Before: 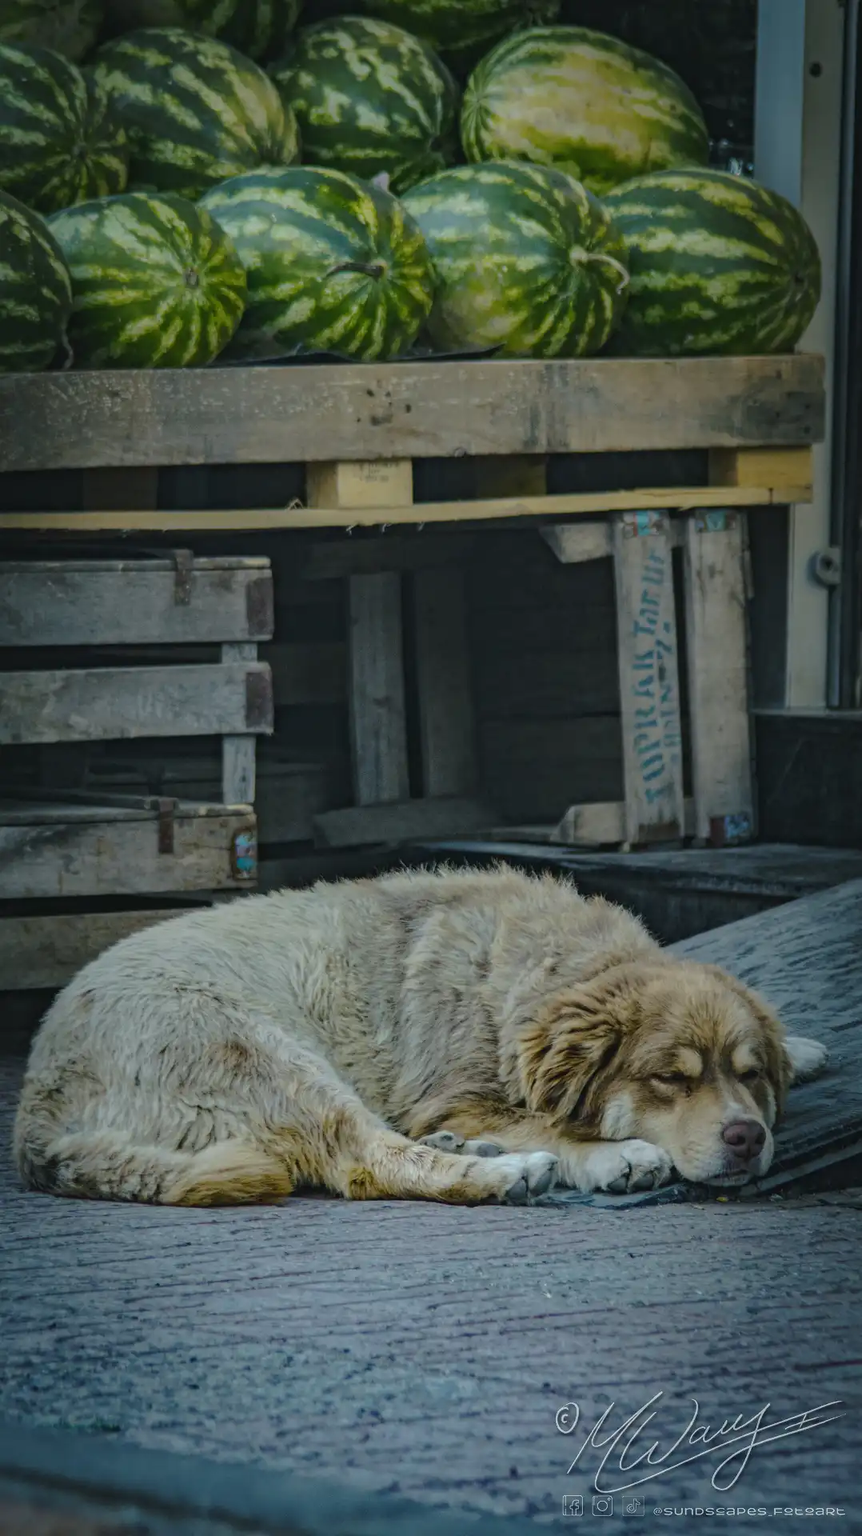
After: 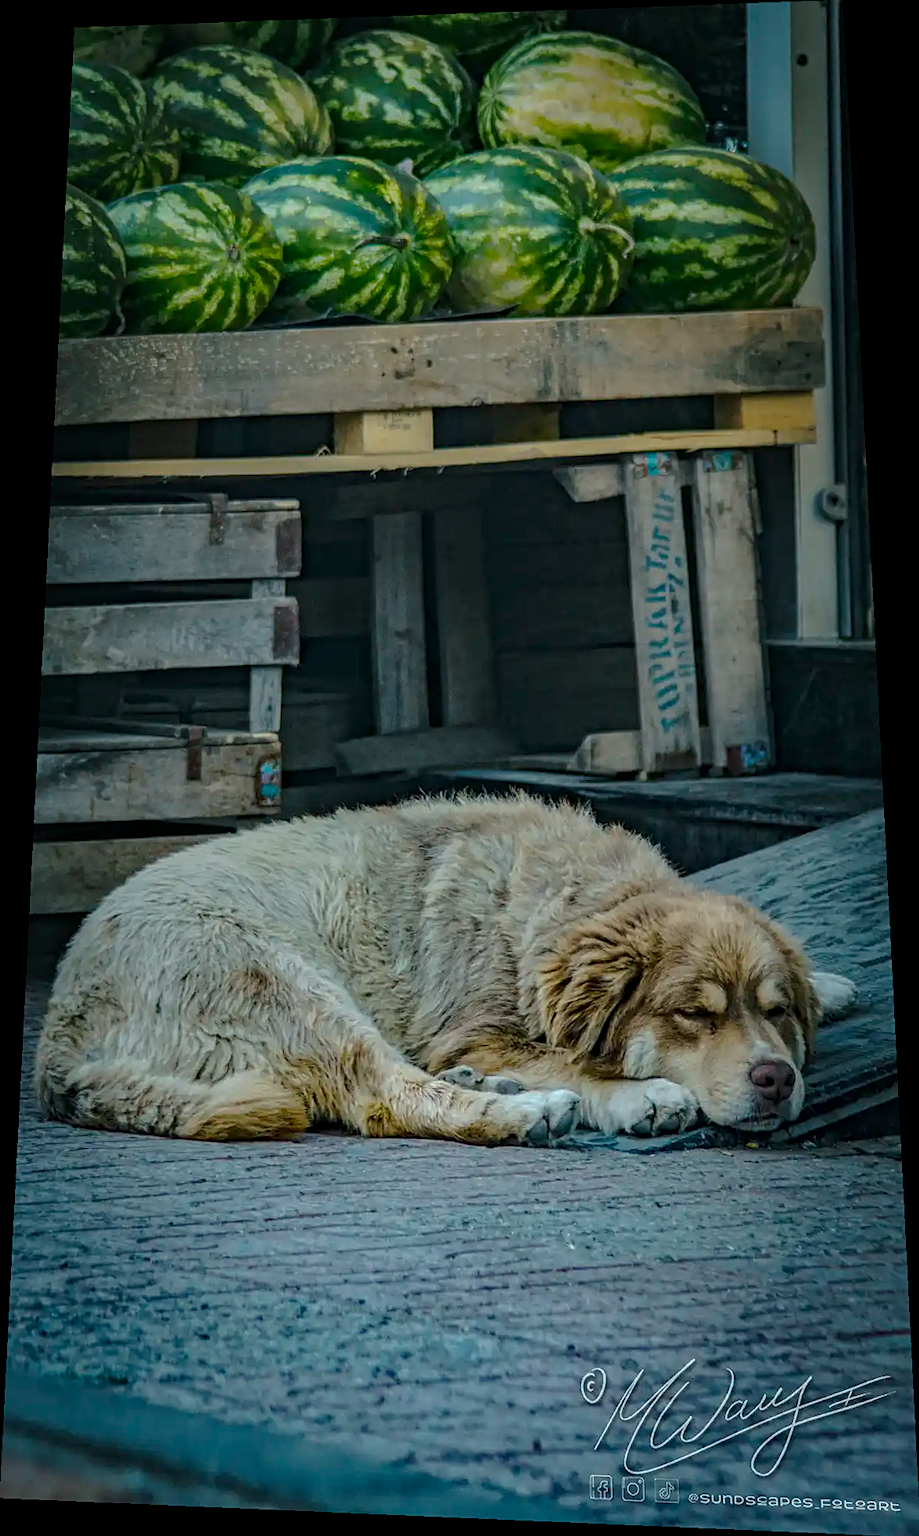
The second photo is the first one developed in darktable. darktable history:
sharpen: on, module defaults
local contrast: on, module defaults
rotate and perspective: rotation 0.128°, lens shift (vertical) -0.181, lens shift (horizontal) -0.044, shear 0.001, automatic cropping off
